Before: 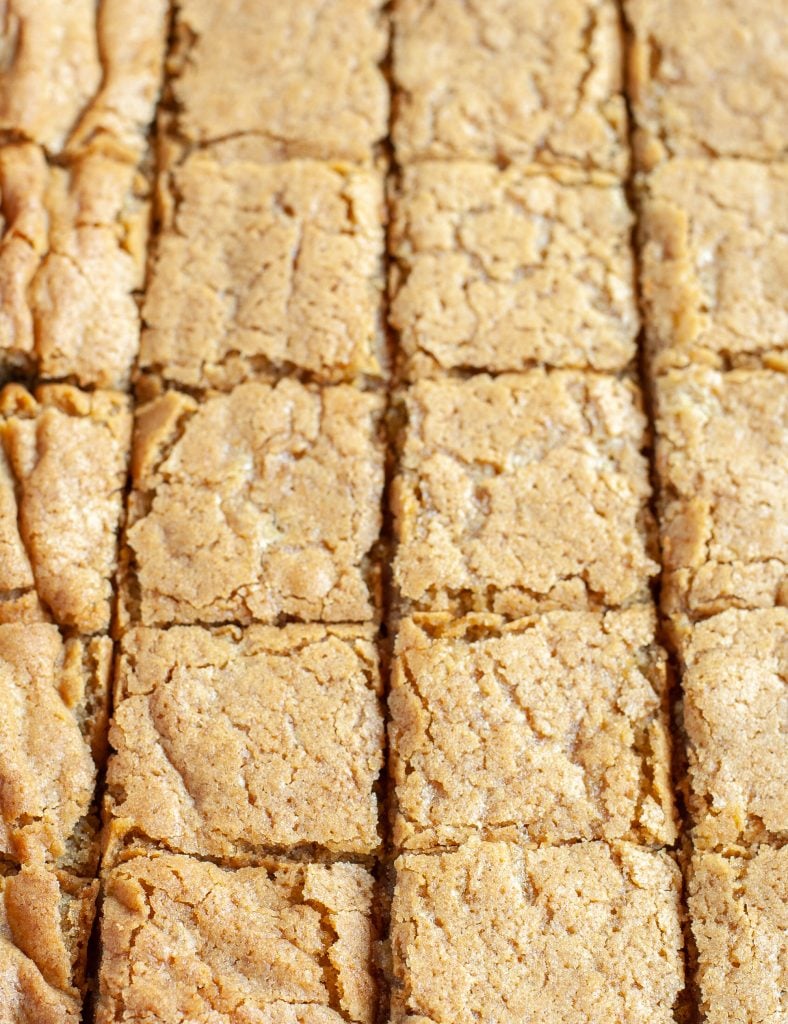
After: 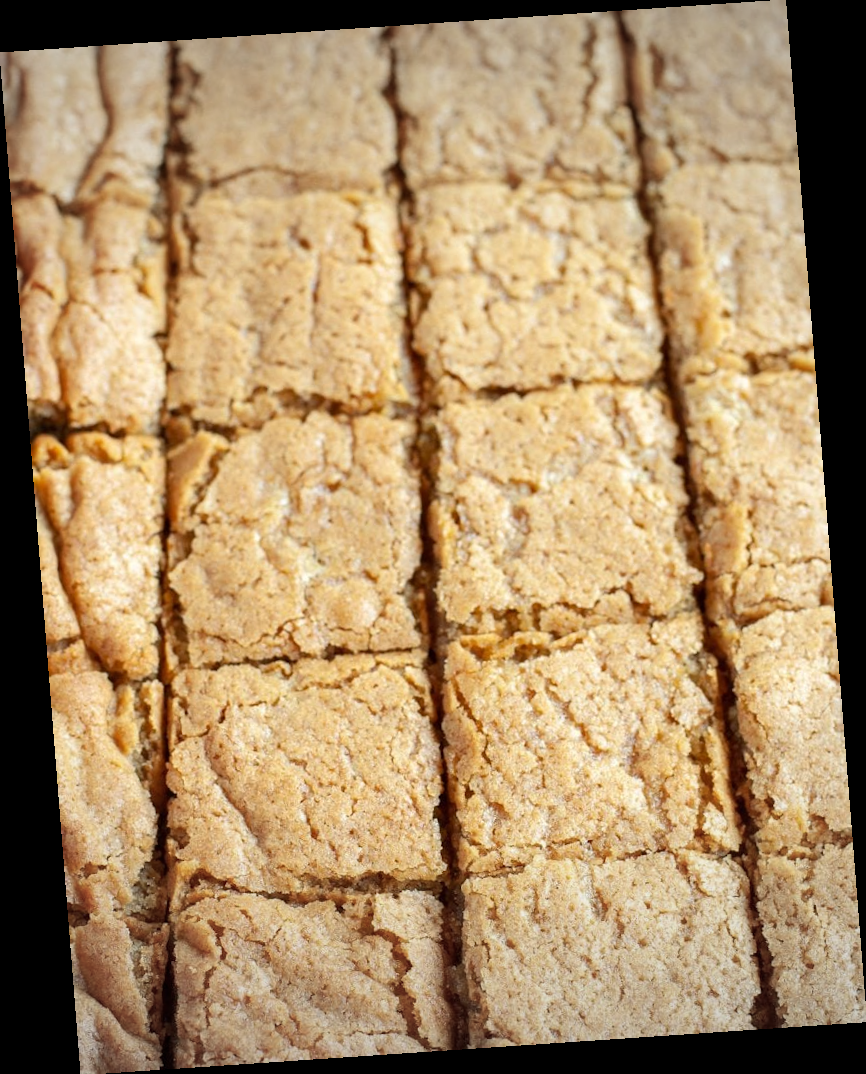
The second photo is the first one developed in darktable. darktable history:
rotate and perspective: rotation -4.2°, shear 0.006, automatic cropping off
vignetting: fall-off radius 100%, width/height ratio 1.337
